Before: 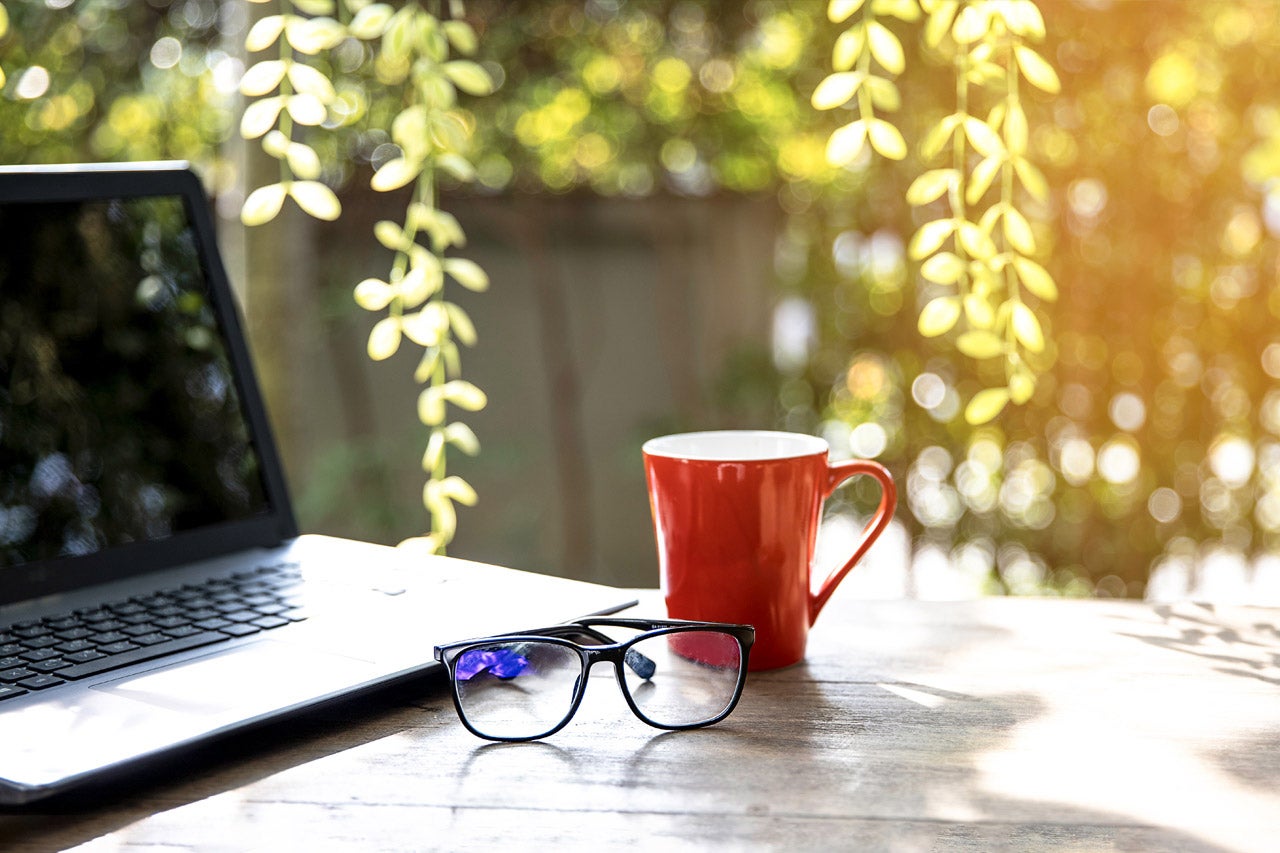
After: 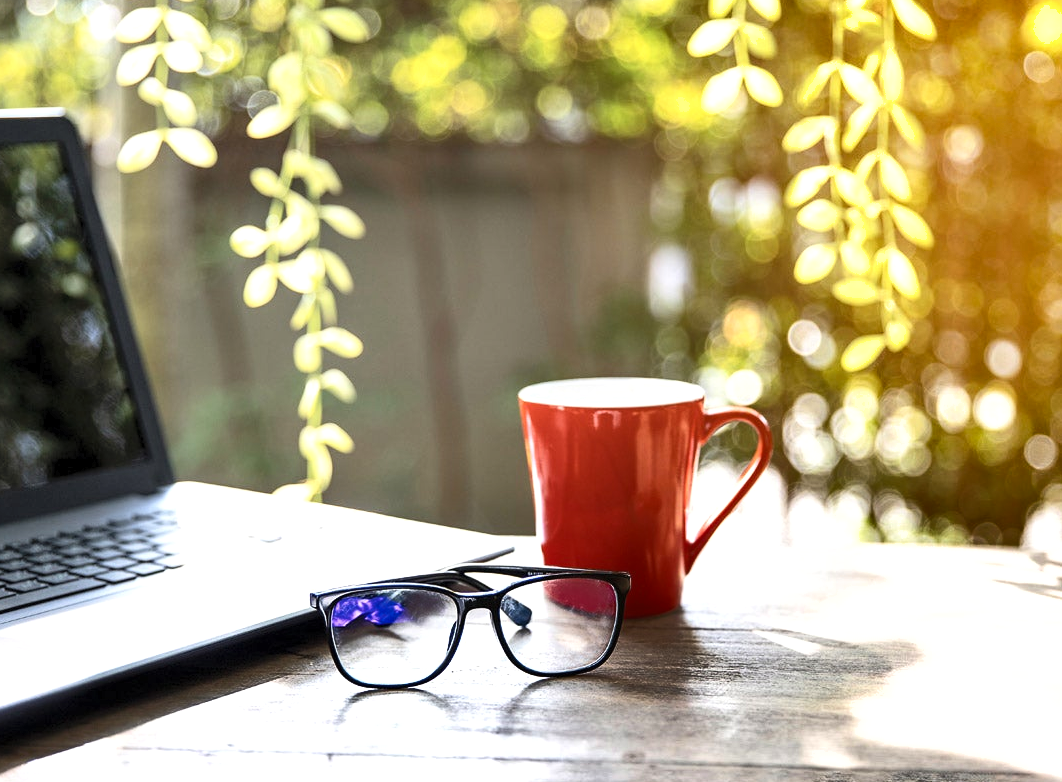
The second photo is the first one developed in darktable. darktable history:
shadows and highlights: radius 173.39, shadows 26.26, white point adjustment 3.26, highlights -68.94, soften with gaussian
contrast brightness saturation: contrast 0.142, brightness 0.206
crop: left 9.762%, top 6.215%, right 7.24%, bottom 2.096%
